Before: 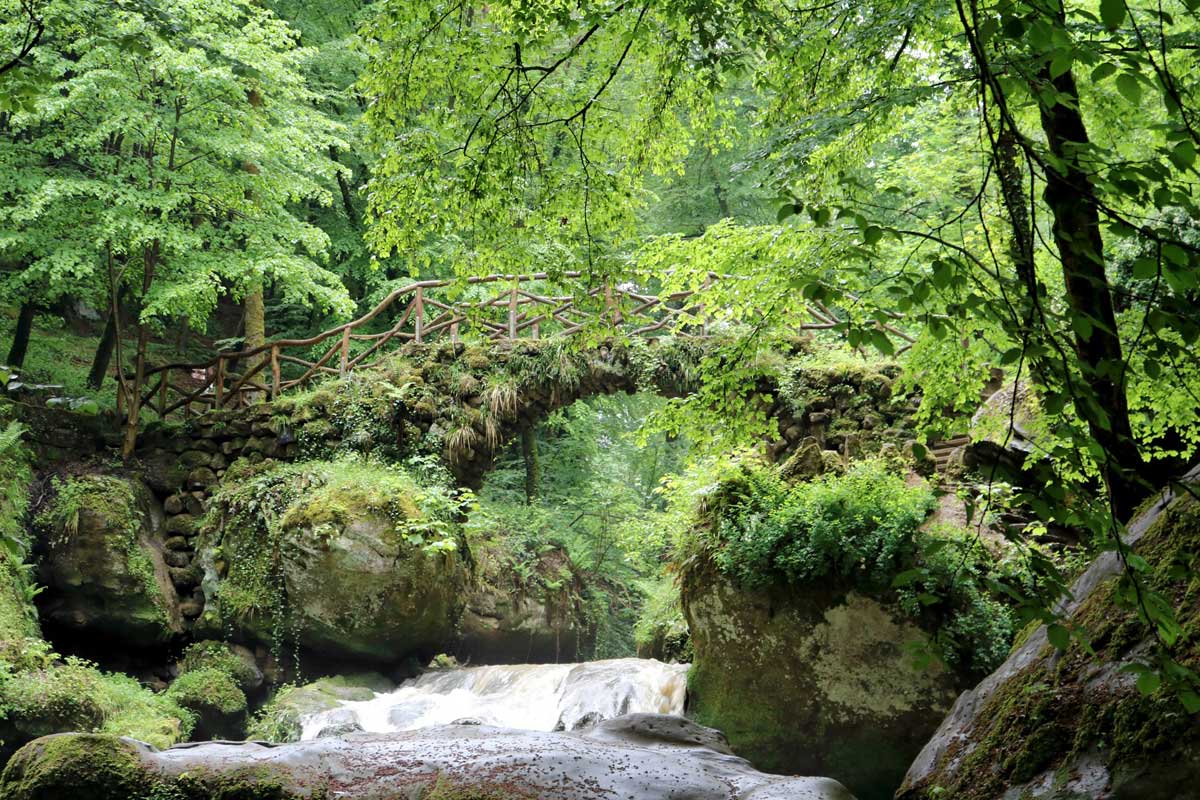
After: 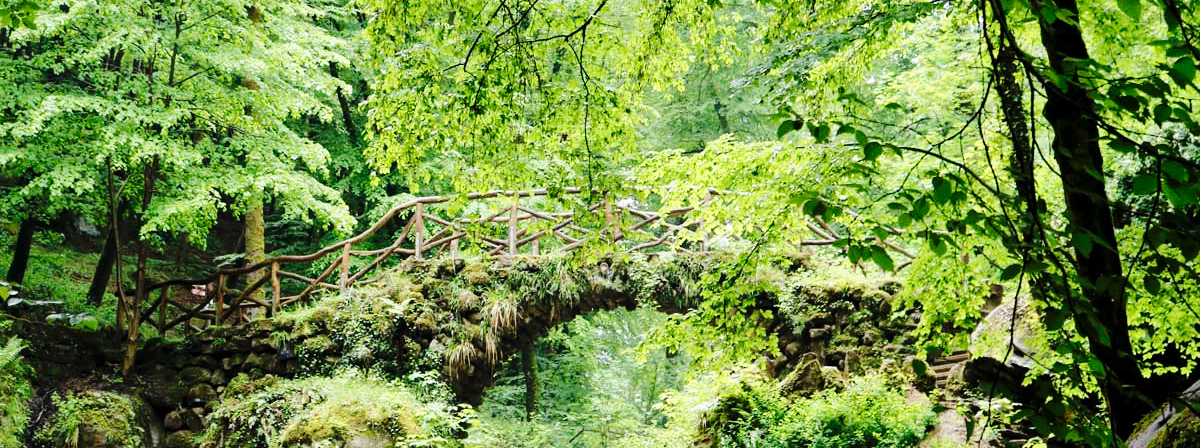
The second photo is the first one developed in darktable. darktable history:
base curve: curves: ch0 [(0, 0) (0.036, 0.025) (0.121, 0.166) (0.206, 0.329) (0.605, 0.79) (1, 1)], preserve colors none
crop and rotate: top 10.605%, bottom 33.274%
